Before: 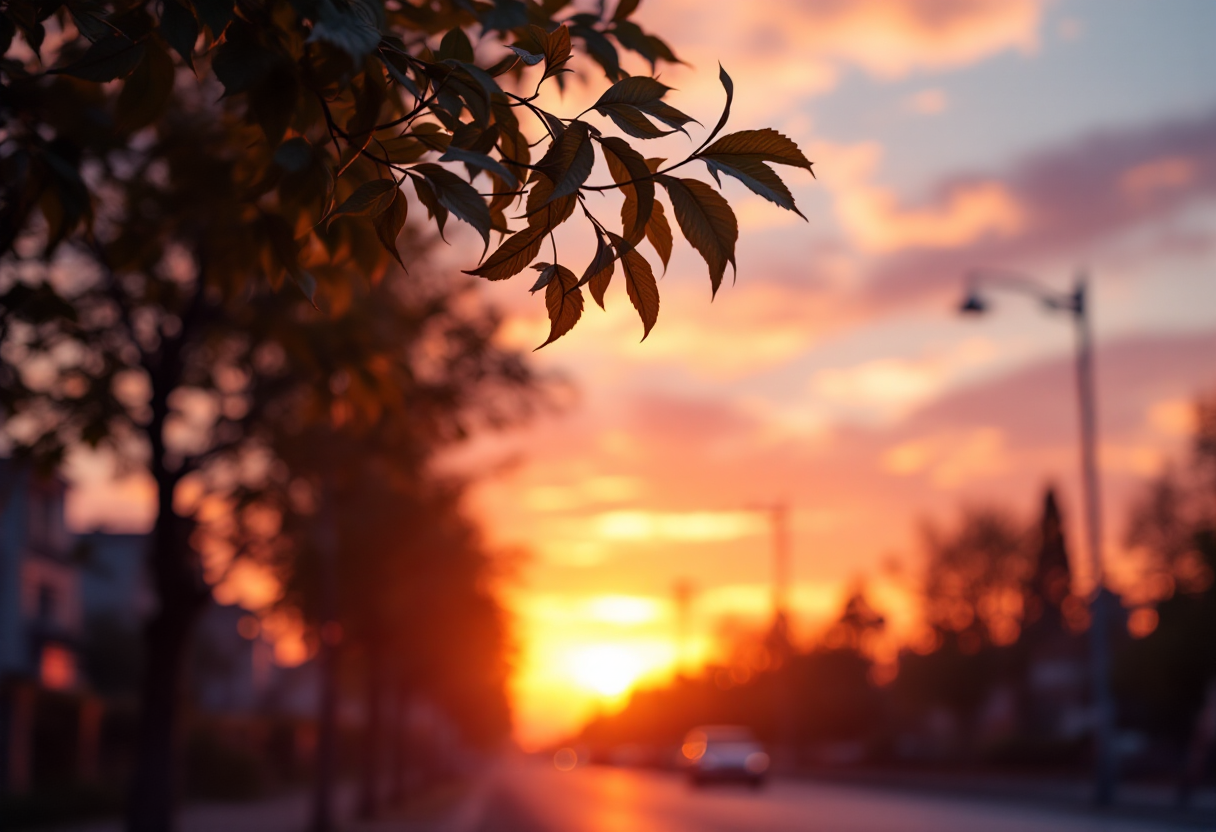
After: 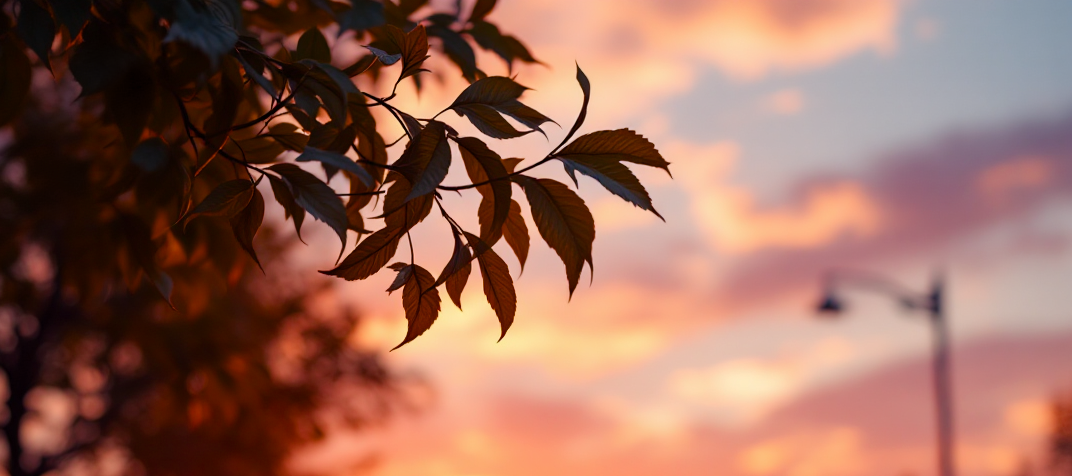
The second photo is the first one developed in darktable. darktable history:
crop and rotate: left 11.812%, bottom 42.776%
color balance rgb: perceptual saturation grading › global saturation 20%, perceptual saturation grading › highlights -25%, perceptual saturation grading › shadows 25%
